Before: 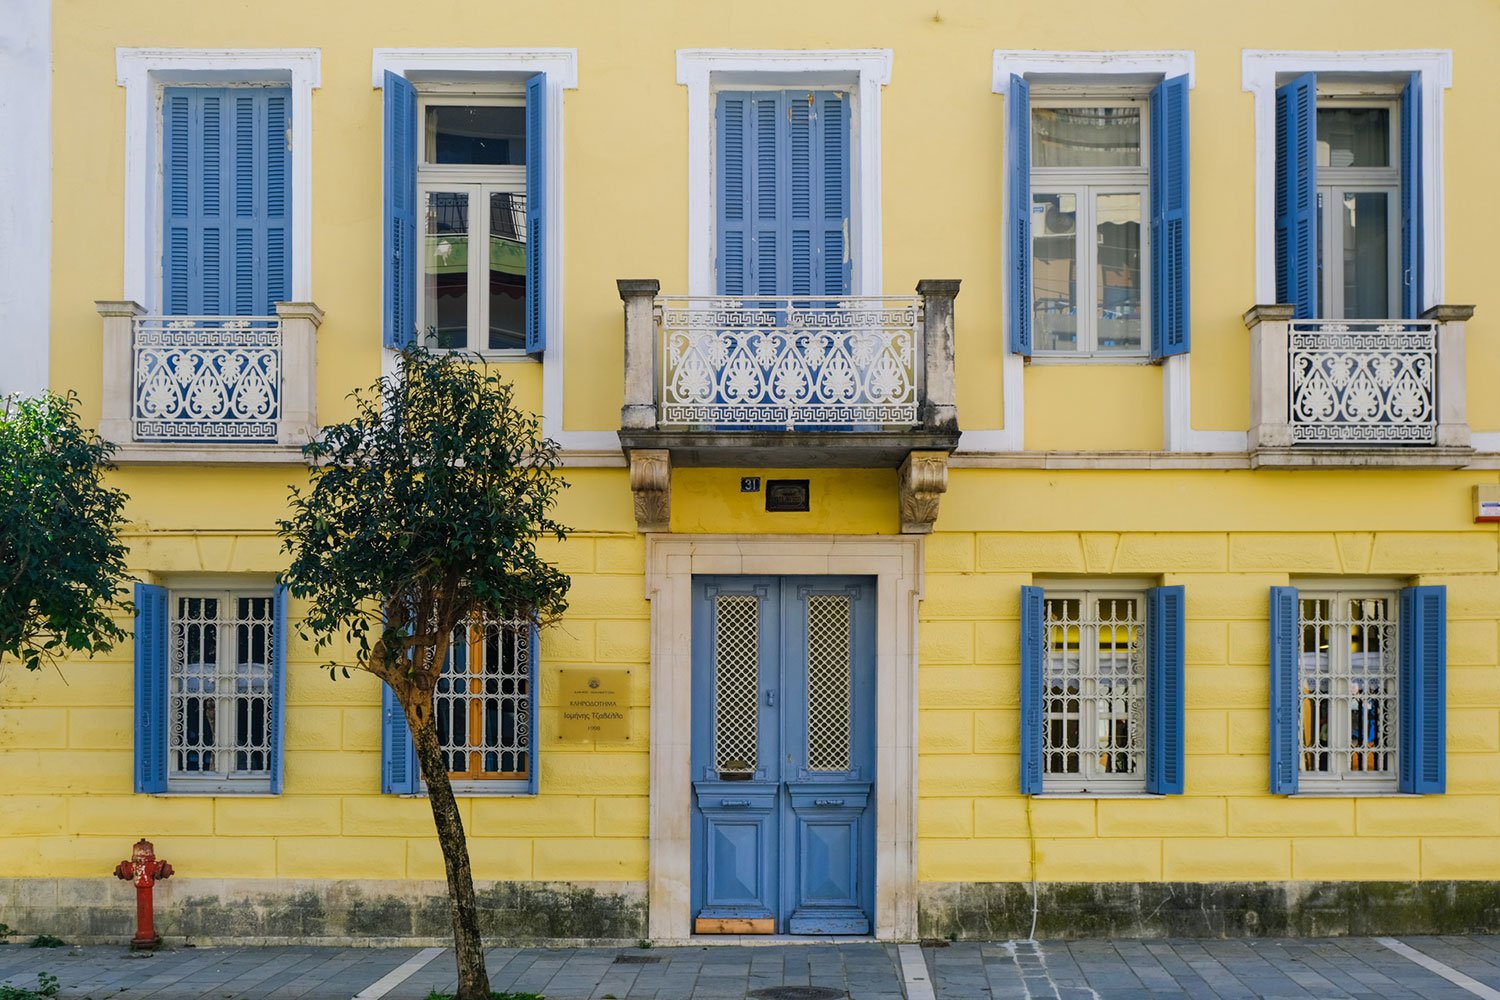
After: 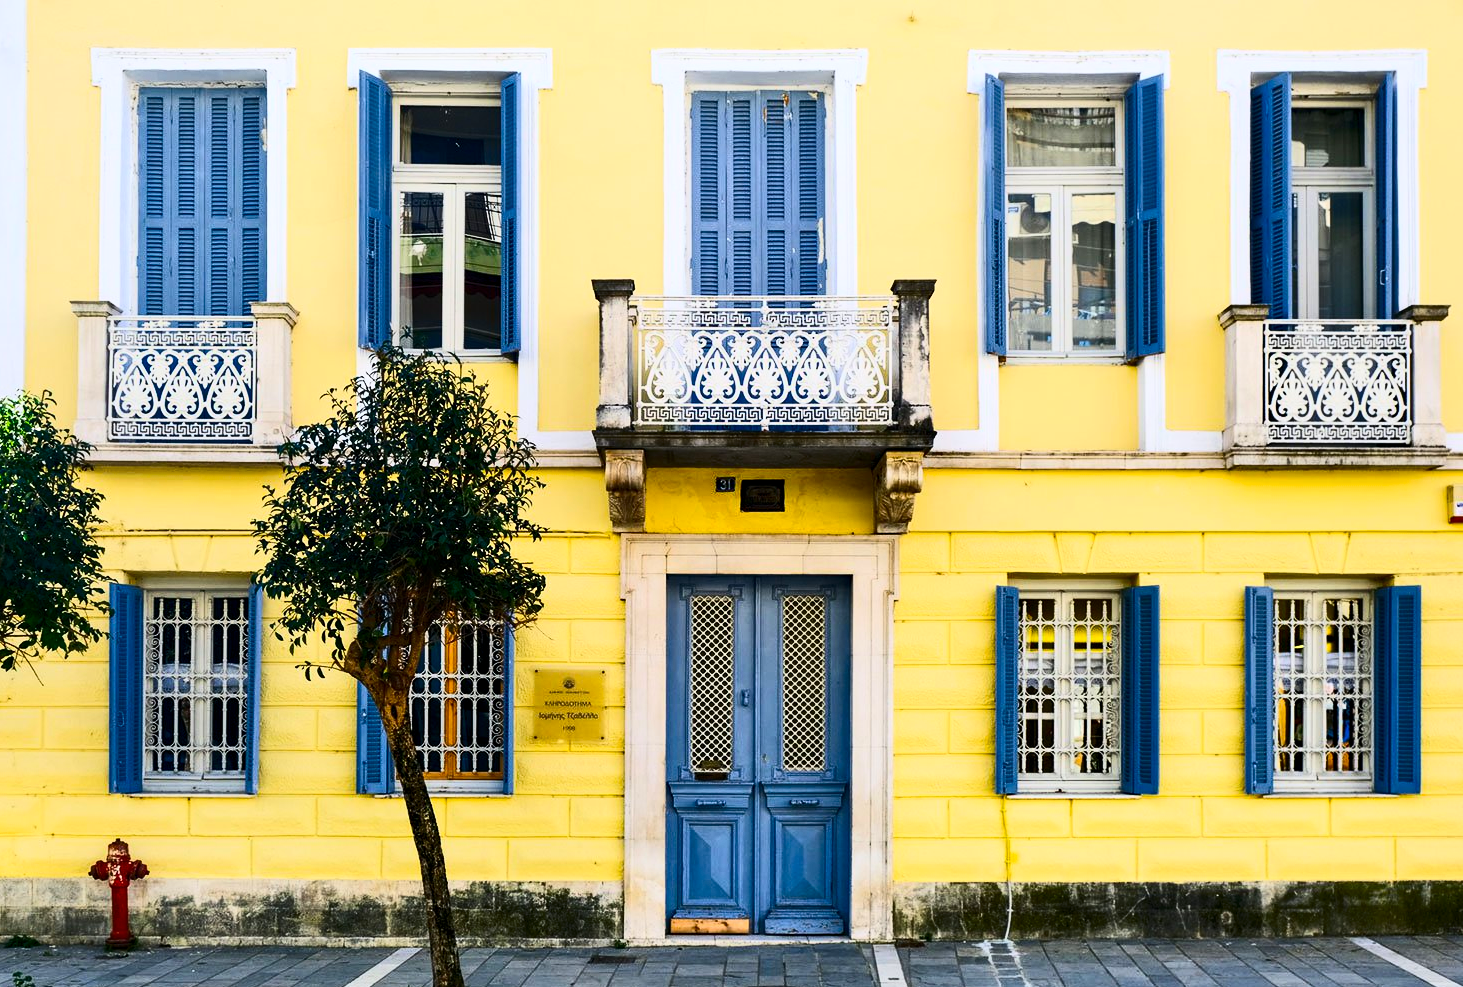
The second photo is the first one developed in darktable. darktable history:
color balance: contrast 6.48%, output saturation 113.3%
contrast brightness saturation: contrast 0.39, brightness 0.1
contrast equalizer: octaves 7, y [[0.528 ×6], [0.514 ×6], [0.362 ×6], [0 ×6], [0 ×6]]
crop and rotate: left 1.774%, right 0.633%, bottom 1.28%
